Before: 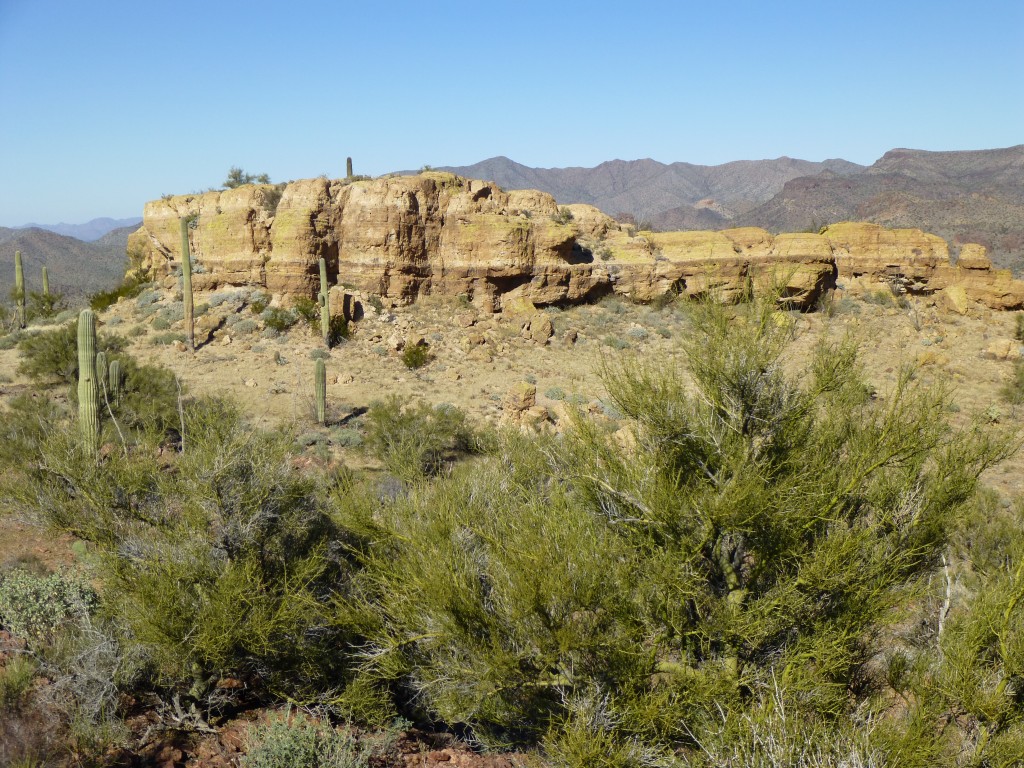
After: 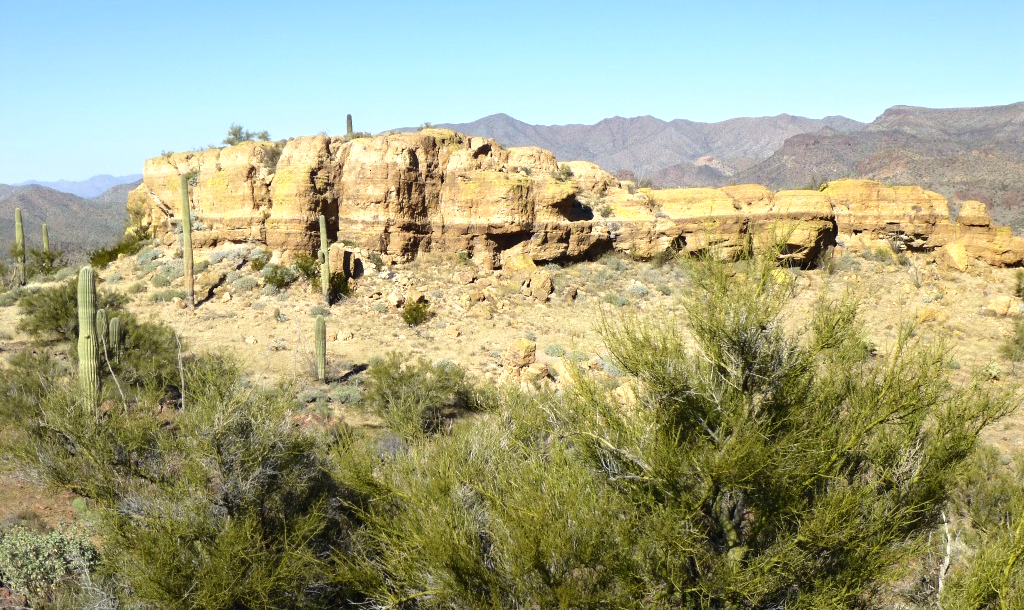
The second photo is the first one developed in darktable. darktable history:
tone equalizer: -8 EV 0.001 EV, -7 EV -0.002 EV, -6 EV 0.004 EV, -5 EV -0.019 EV, -4 EV -0.101 EV, -3 EV -0.138 EV, -2 EV 0.247 EV, -1 EV 0.706 EV, +0 EV 0.479 EV
crop and rotate: top 5.661%, bottom 14.886%
